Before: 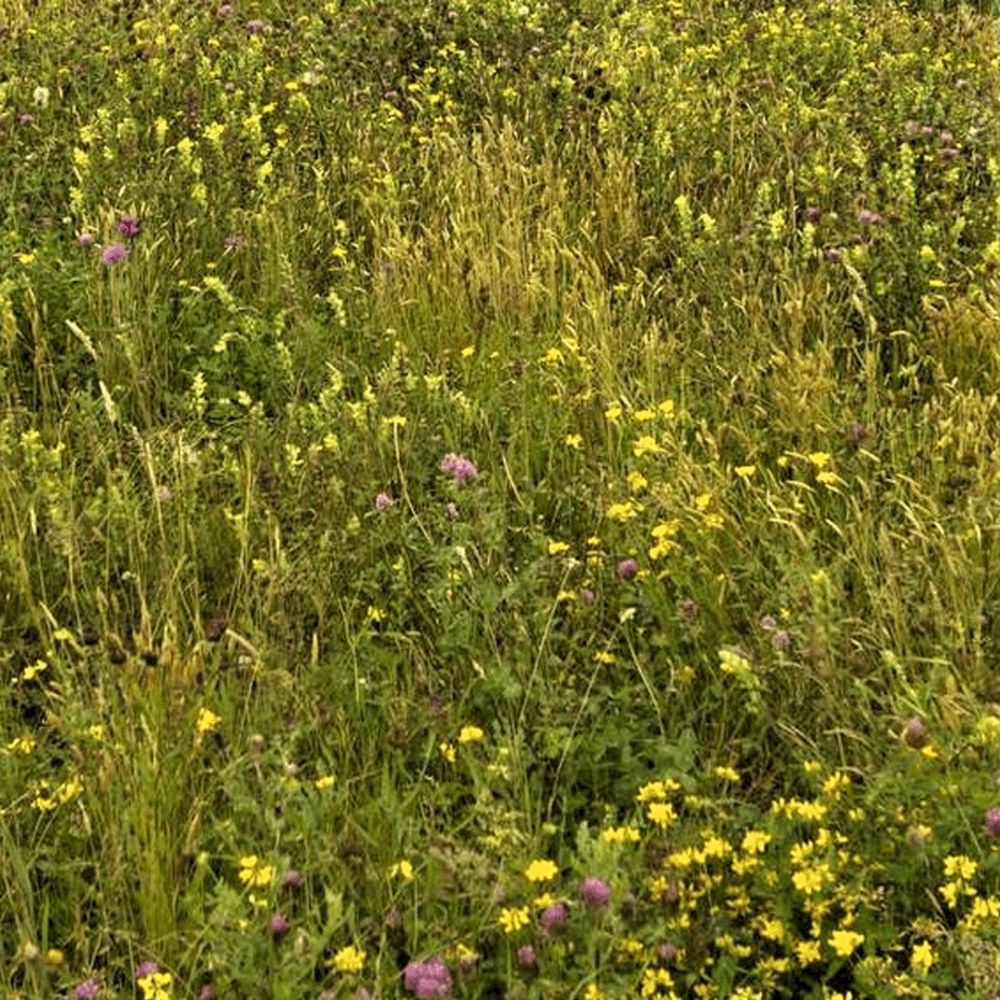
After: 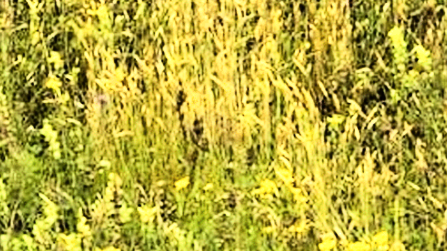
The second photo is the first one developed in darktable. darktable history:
rgb curve: curves: ch0 [(0, 0) (0.21, 0.15) (0.24, 0.21) (0.5, 0.75) (0.75, 0.96) (0.89, 0.99) (1, 1)]; ch1 [(0, 0.02) (0.21, 0.13) (0.25, 0.2) (0.5, 0.67) (0.75, 0.9) (0.89, 0.97) (1, 1)]; ch2 [(0, 0.02) (0.21, 0.13) (0.25, 0.2) (0.5, 0.67) (0.75, 0.9) (0.89, 0.97) (1, 1)], compensate middle gray true
crop: left 28.64%, top 16.832%, right 26.637%, bottom 58.055%
